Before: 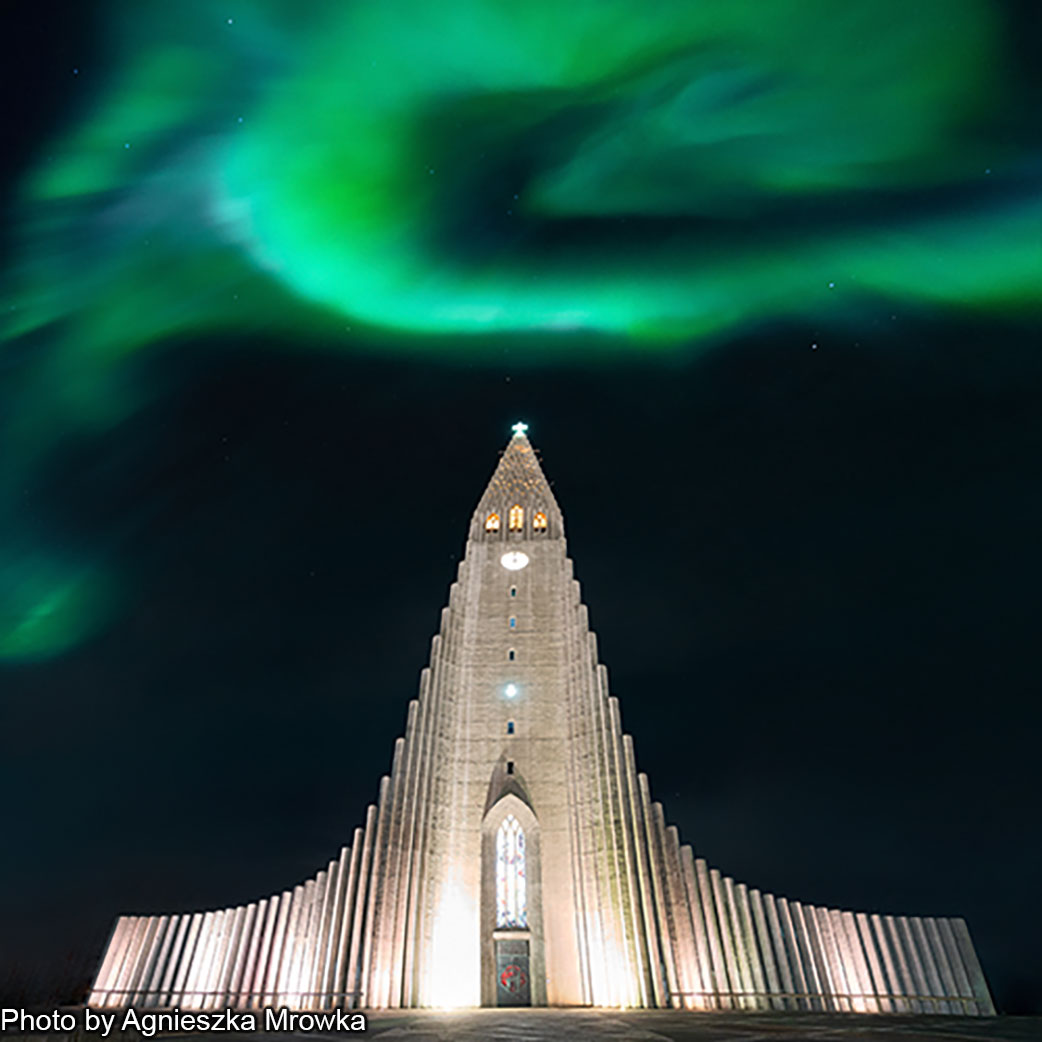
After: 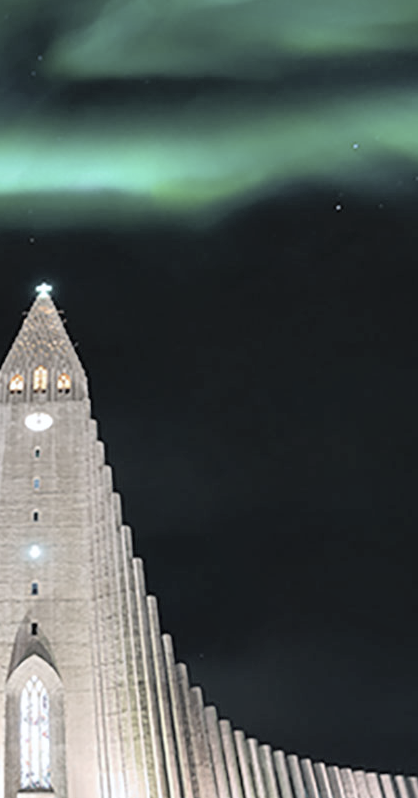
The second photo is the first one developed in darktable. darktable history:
crop: left 45.721%, top 13.393%, right 14.118%, bottom 10.01%
white balance: red 0.983, blue 1.036
contrast brightness saturation: brightness 0.18, saturation -0.5
shadows and highlights: shadows 20.55, highlights -20.99, soften with gaussian
